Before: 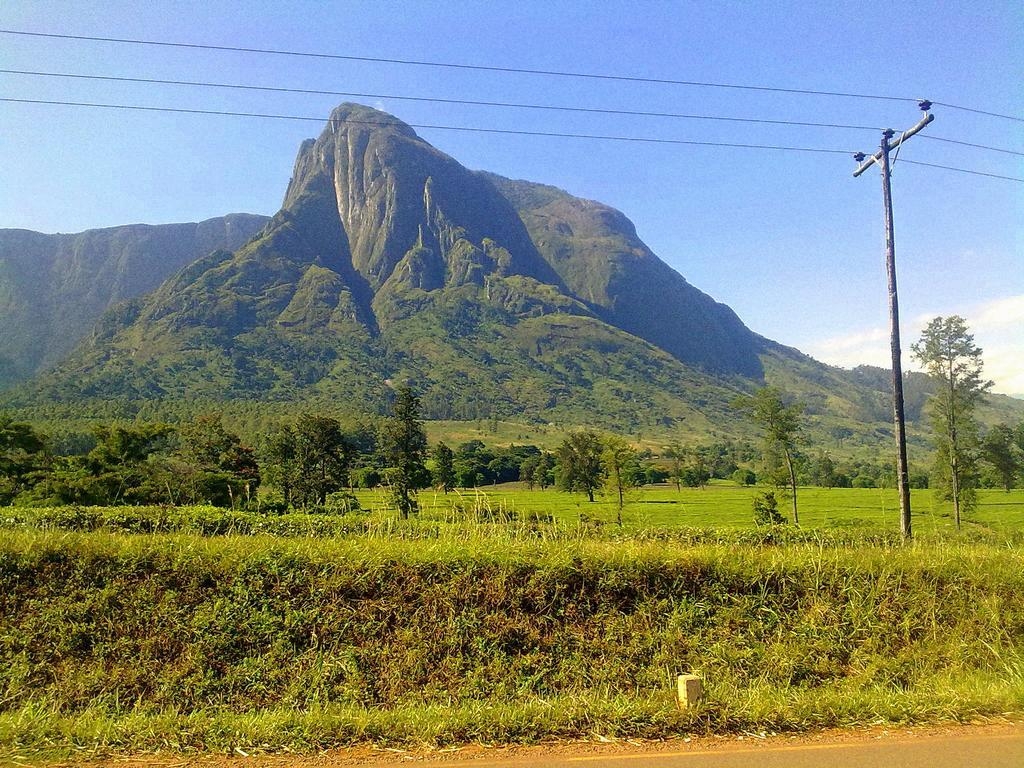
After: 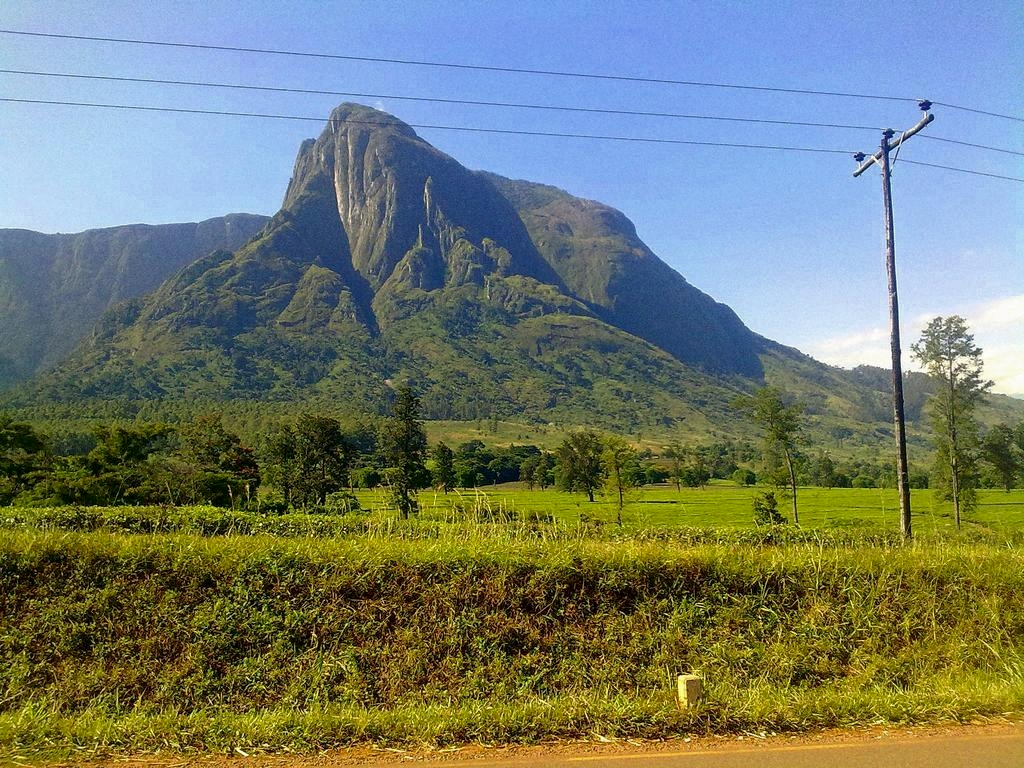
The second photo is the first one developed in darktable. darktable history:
contrast brightness saturation: brightness -0.095
